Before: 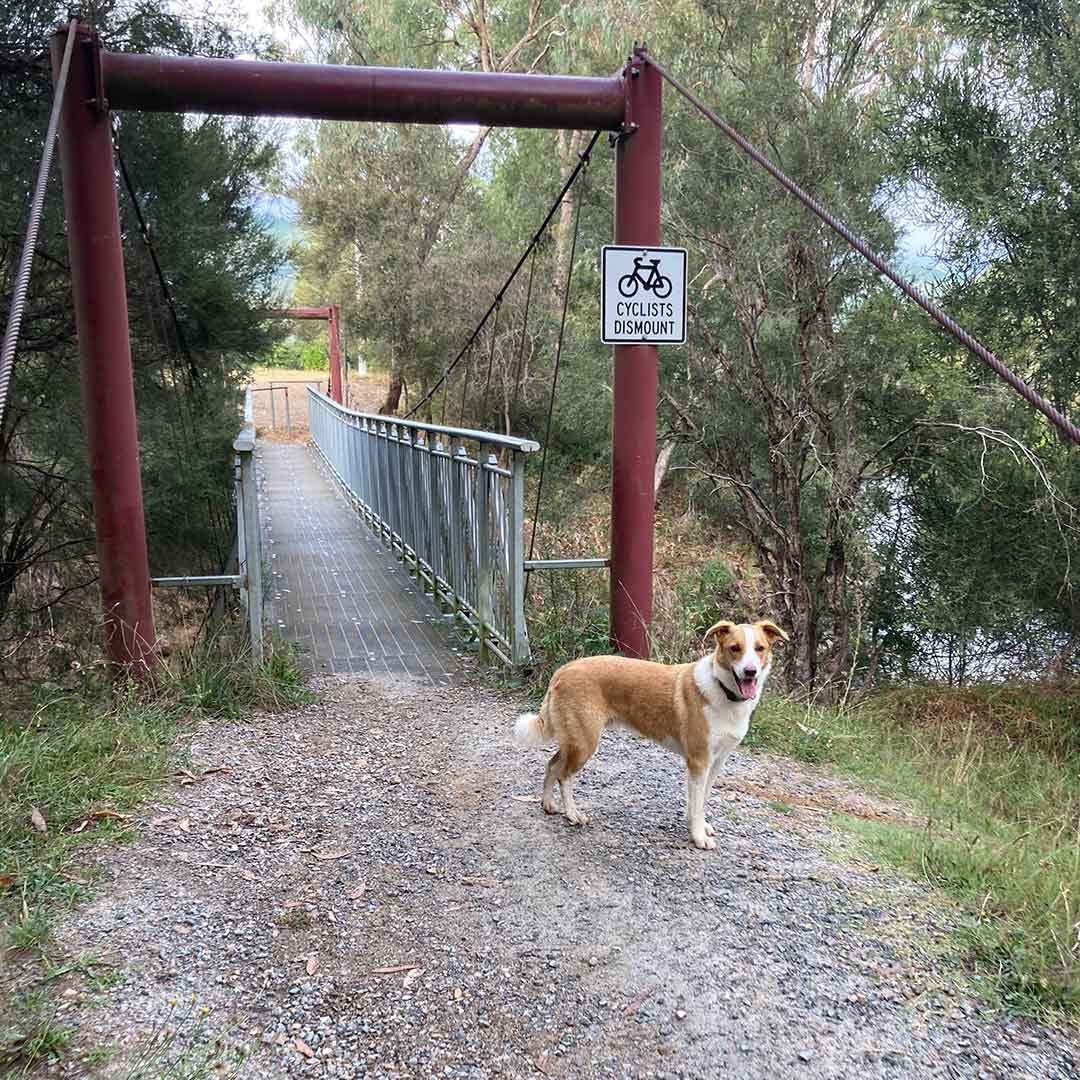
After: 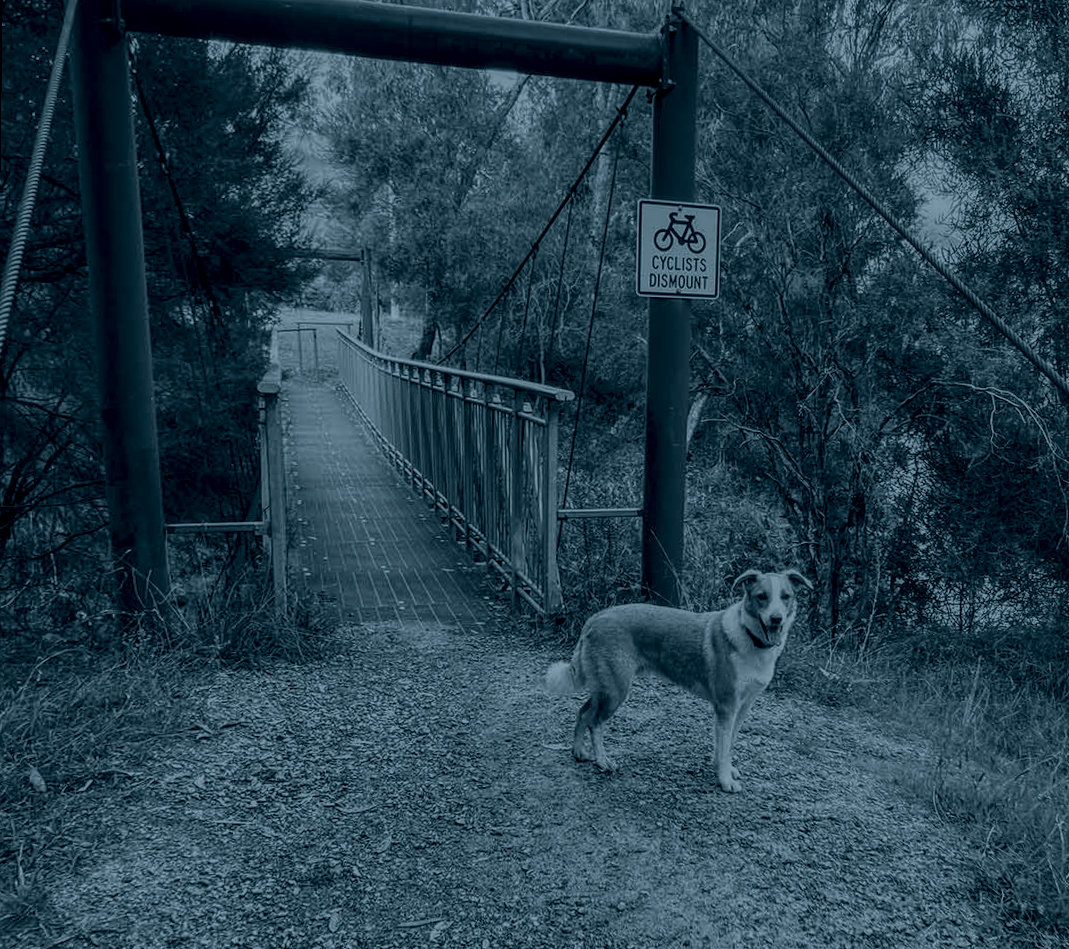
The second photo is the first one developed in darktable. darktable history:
exposure: black level correction -0.005, exposure 0.054 EV, compensate highlight preservation false
rotate and perspective: rotation 0.679°, lens shift (horizontal) 0.136, crop left 0.009, crop right 0.991, crop top 0.078, crop bottom 0.95
crop: top 0.448%, right 0.264%, bottom 5.045%
colorize: hue 194.4°, saturation 29%, source mix 61.75%, lightness 3.98%, version 1
local contrast: detail 150%
color balance rgb: perceptual saturation grading › global saturation 30%, global vibrance 20%
